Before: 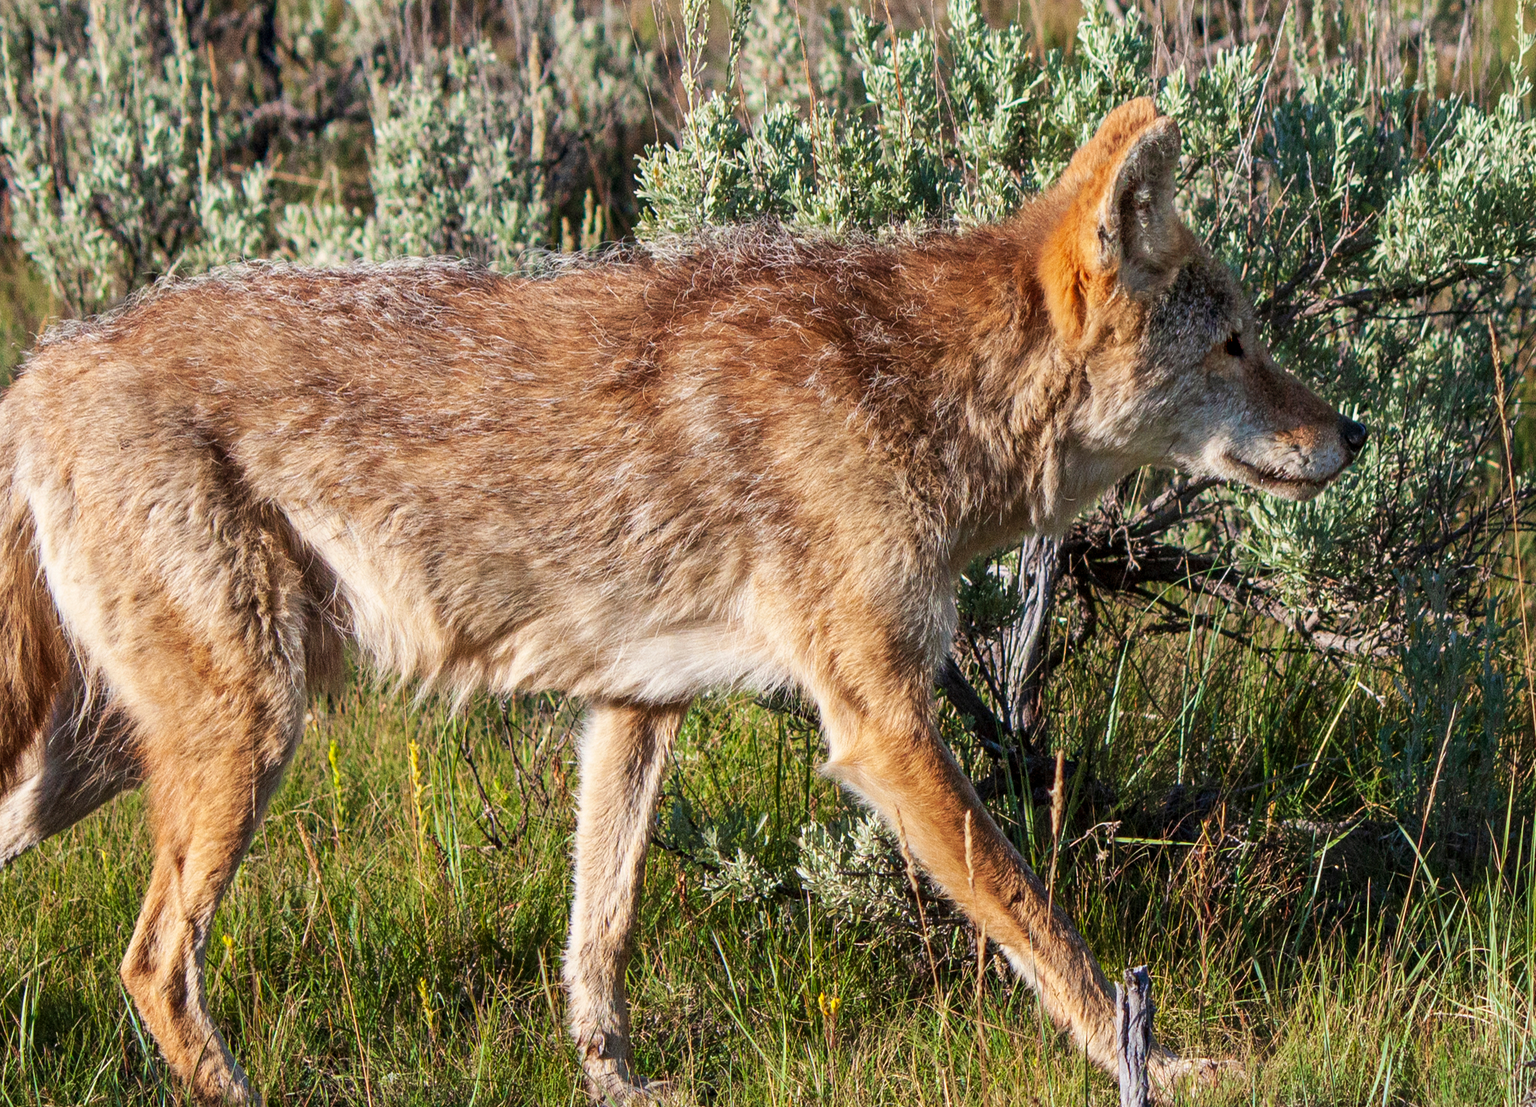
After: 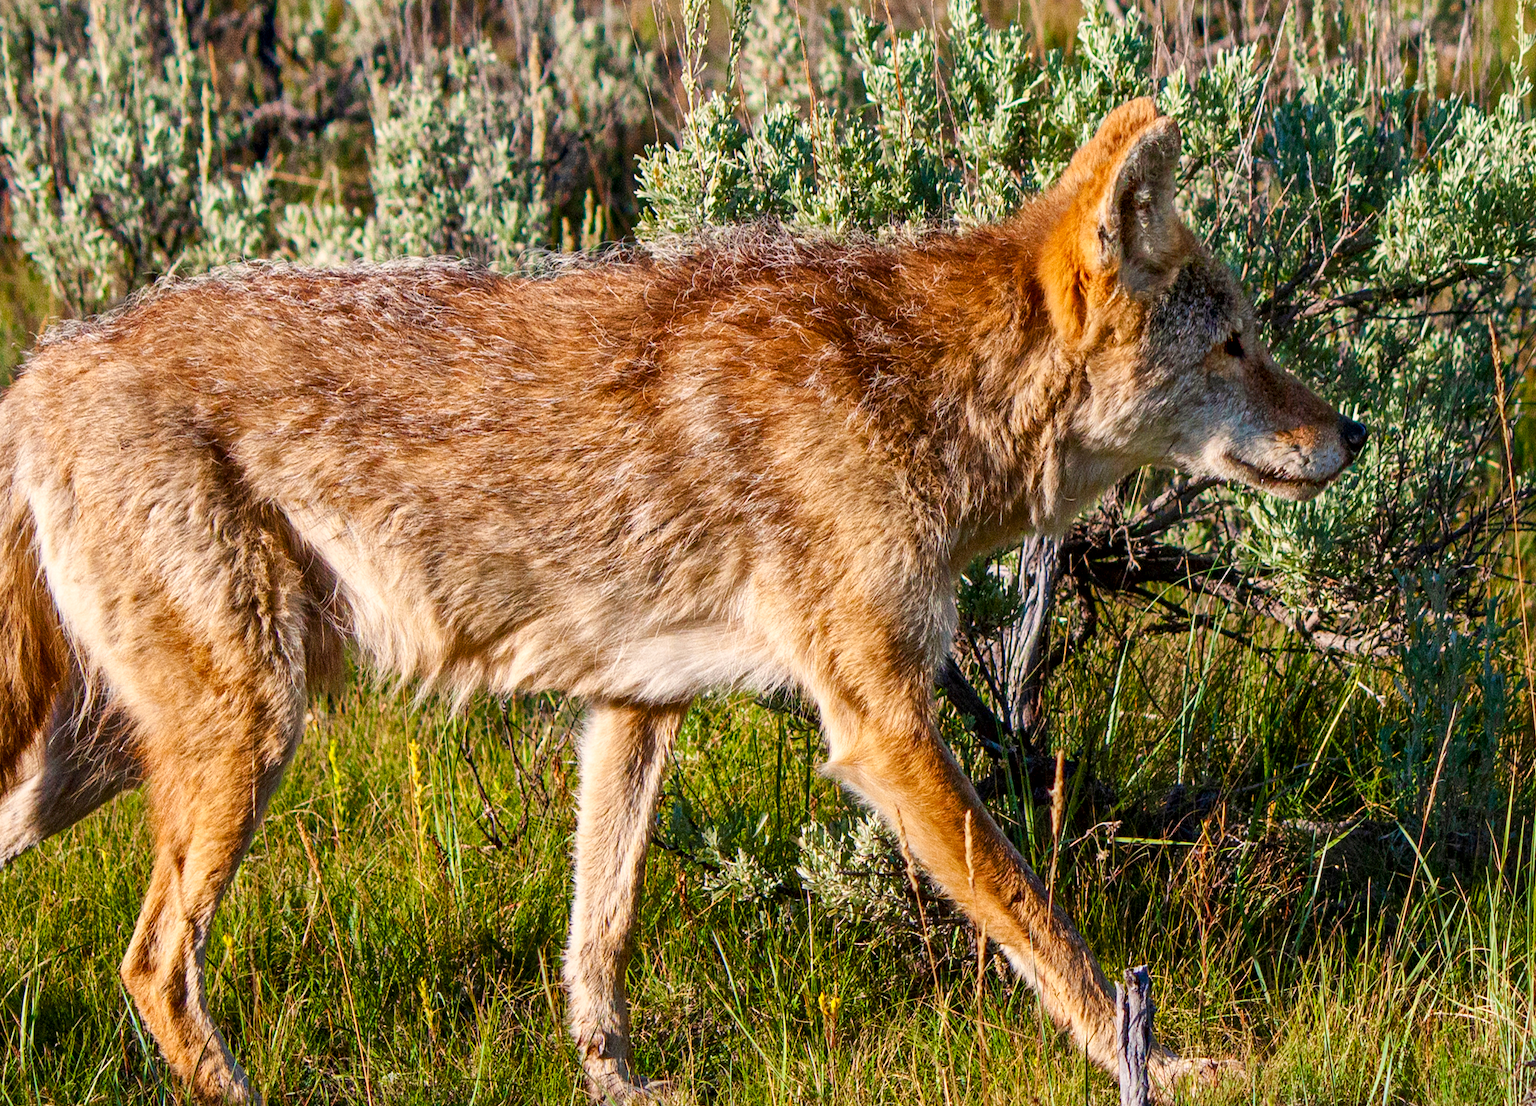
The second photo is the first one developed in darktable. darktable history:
color balance rgb: highlights gain › chroma 1.625%, highlights gain › hue 57.08°, linear chroma grading › global chroma 14.519%, perceptual saturation grading › global saturation 20%, perceptual saturation grading › highlights -25.198%, perceptual saturation grading › shadows 24.179%
local contrast: mode bilateral grid, contrast 19, coarseness 50, detail 132%, midtone range 0.2
